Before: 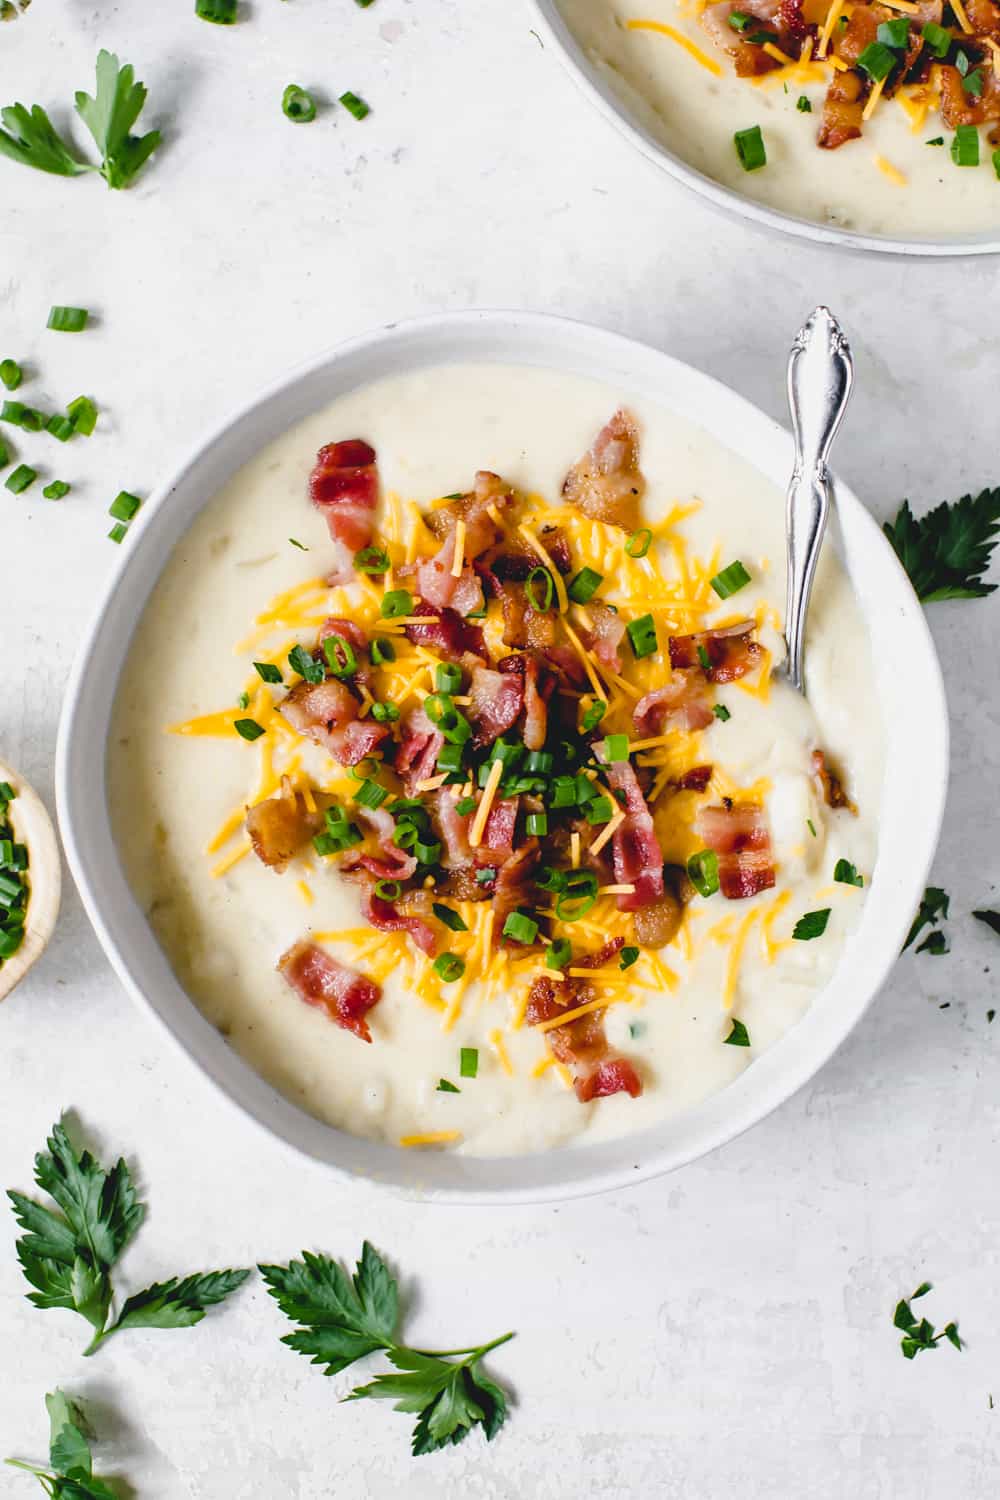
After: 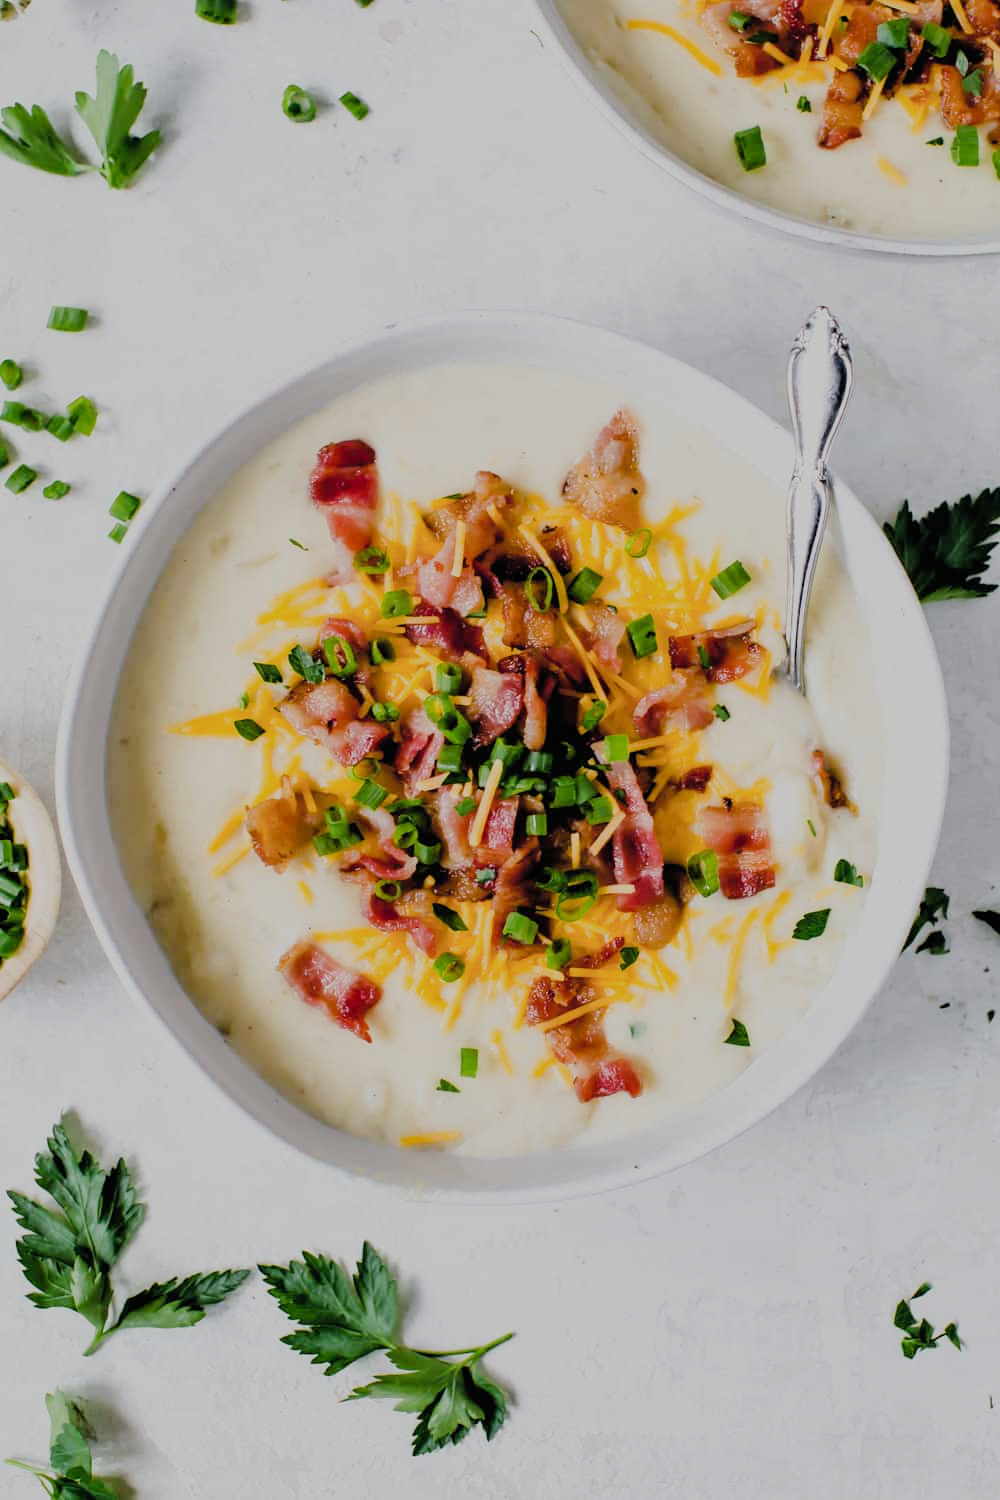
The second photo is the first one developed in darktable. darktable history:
filmic rgb: black relative exposure -6.1 EV, white relative exposure 6.95 EV, hardness 2.27
